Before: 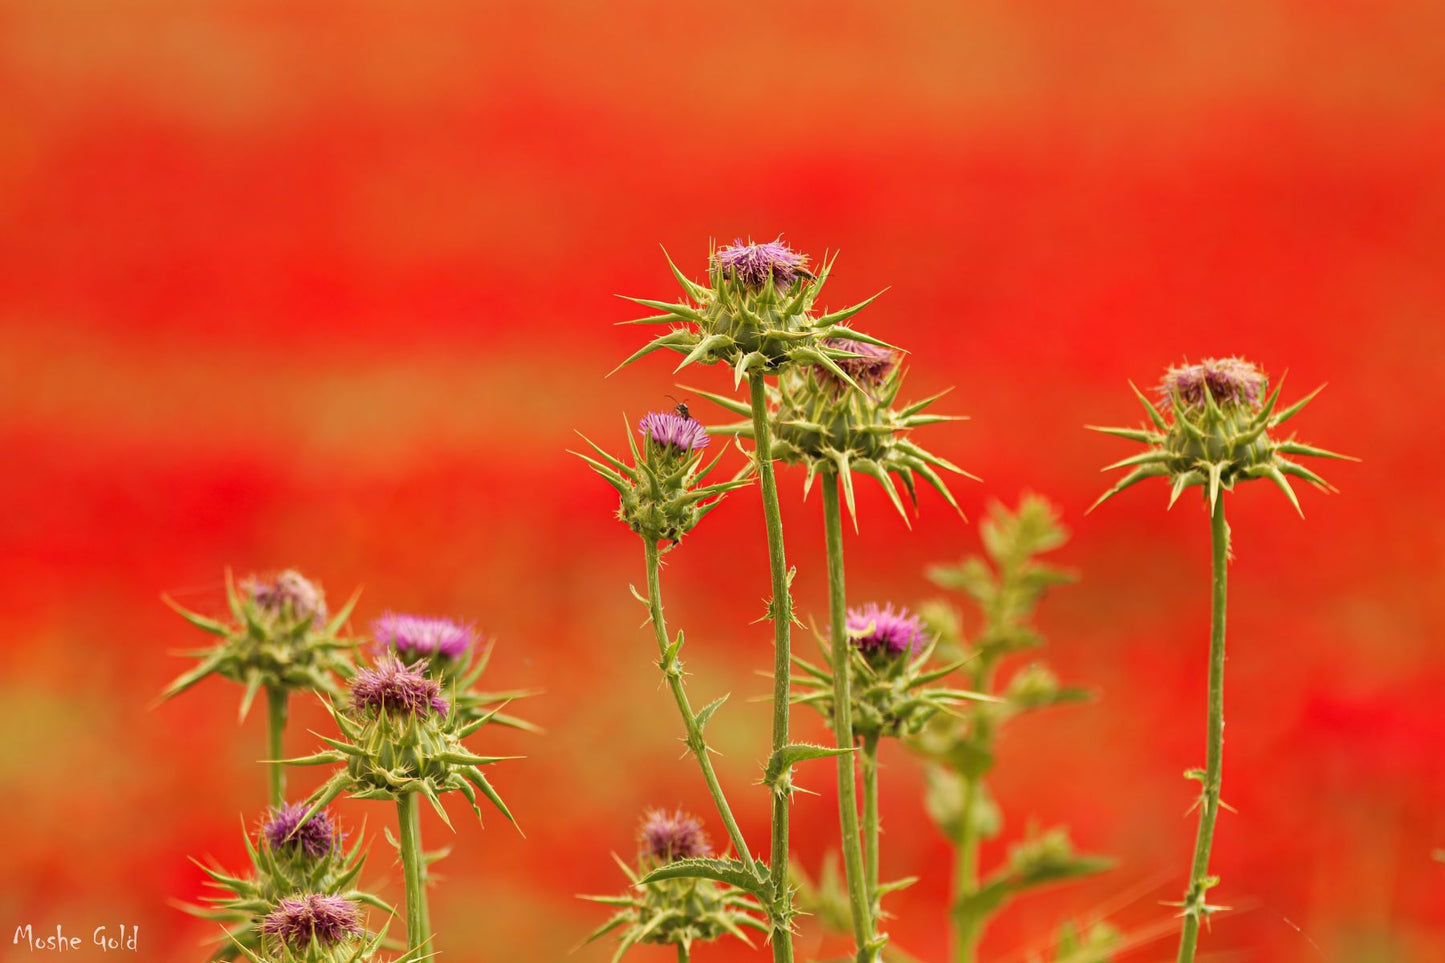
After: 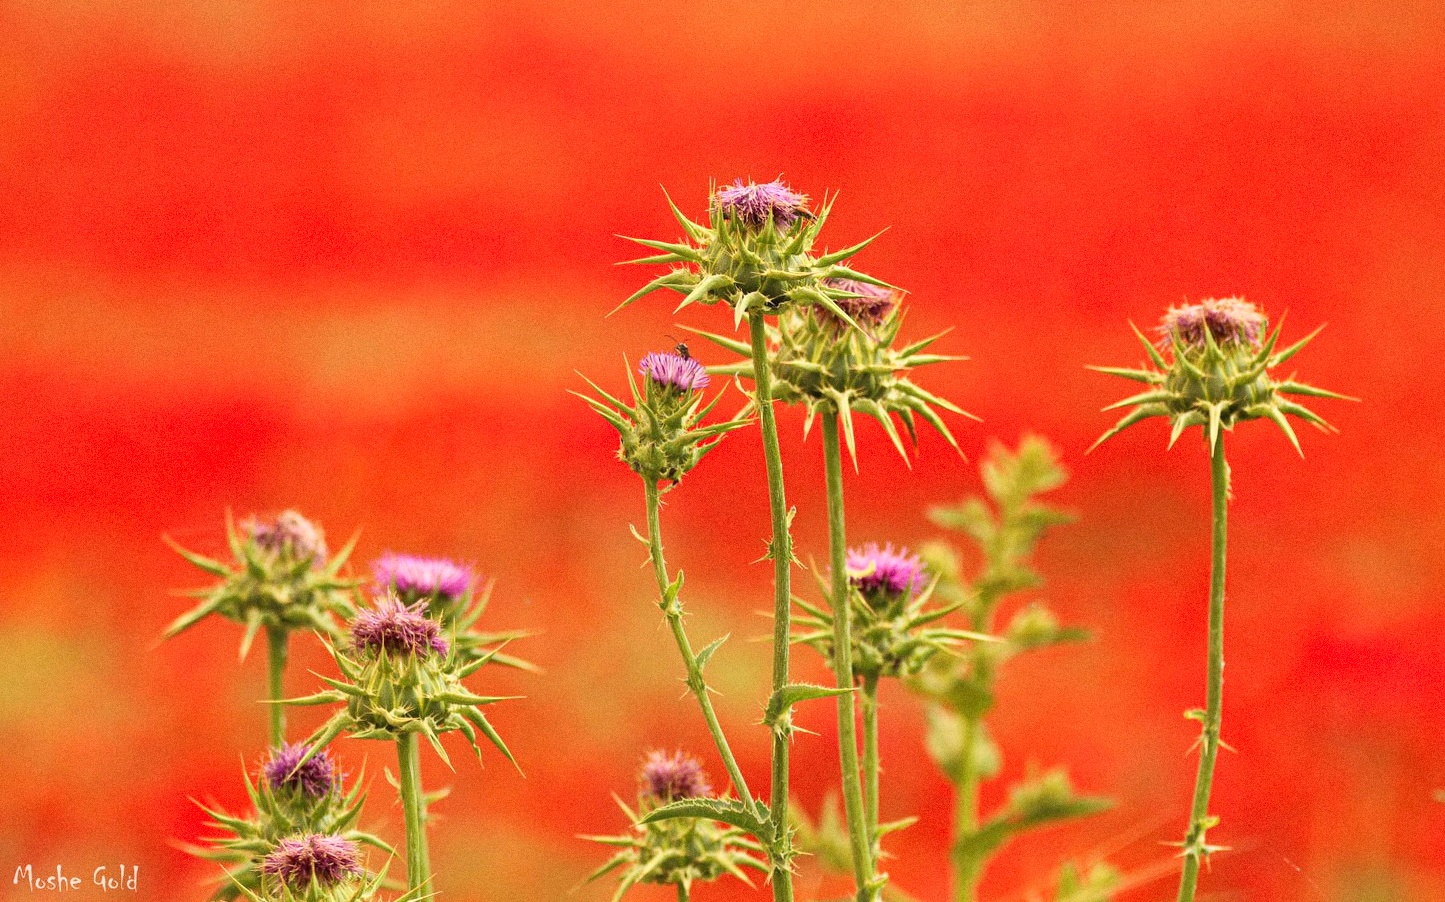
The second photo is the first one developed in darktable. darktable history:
crop and rotate: top 6.25%
base curve: curves: ch0 [(0, 0) (0.666, 0.806) (1, 1)]
grain: on, module defaults
